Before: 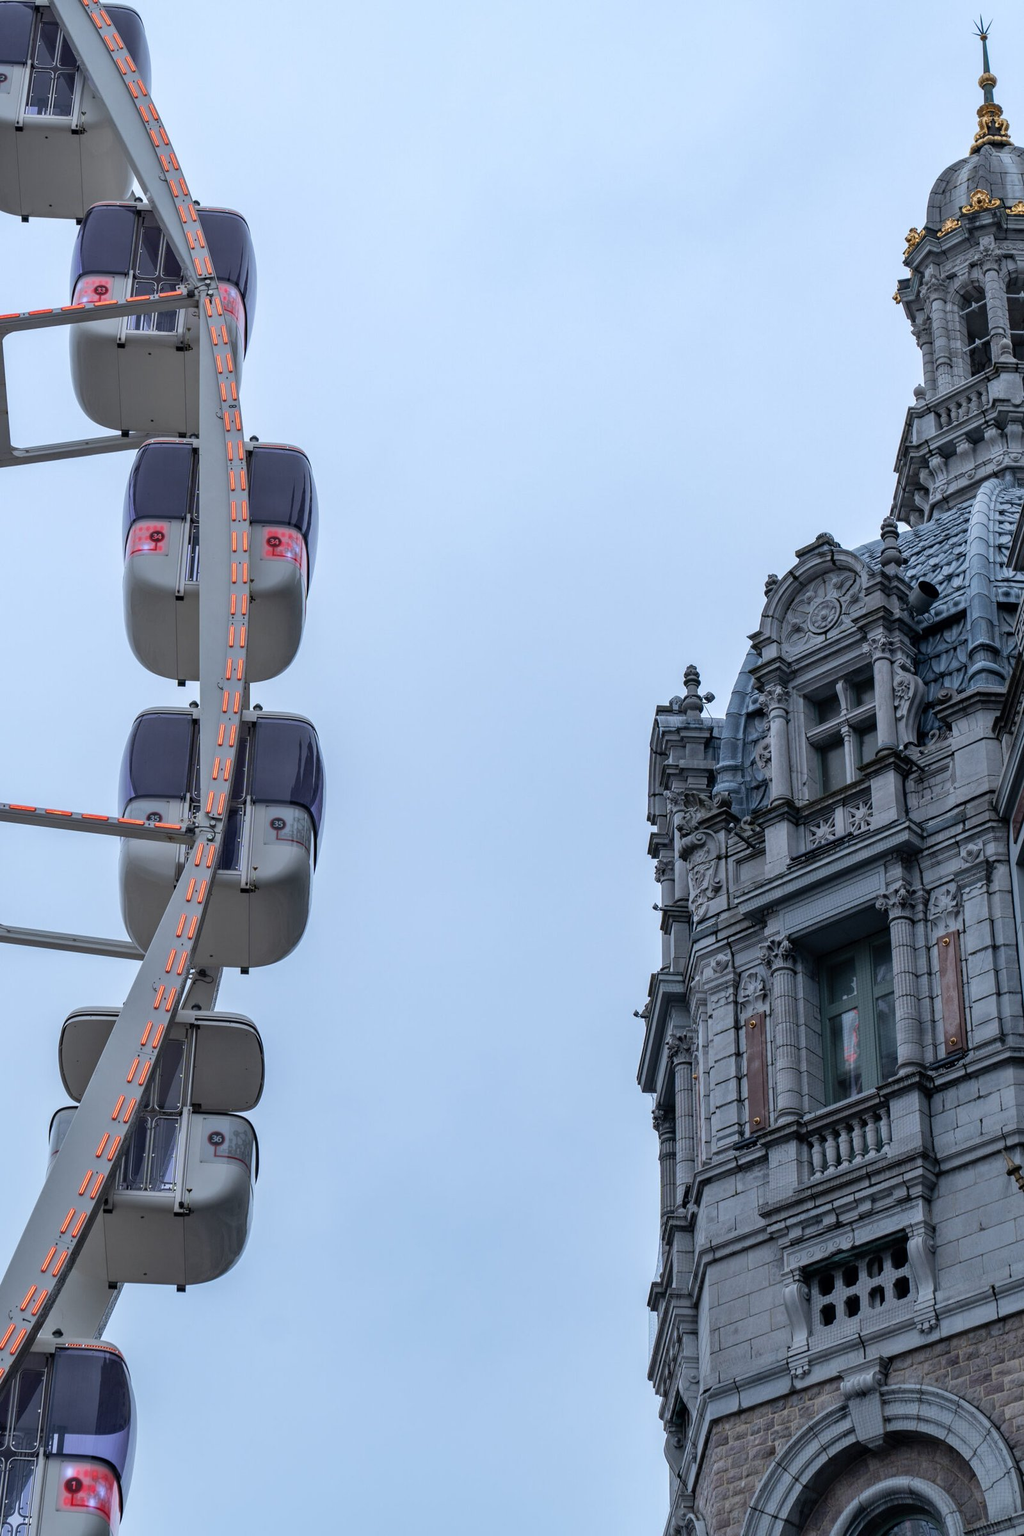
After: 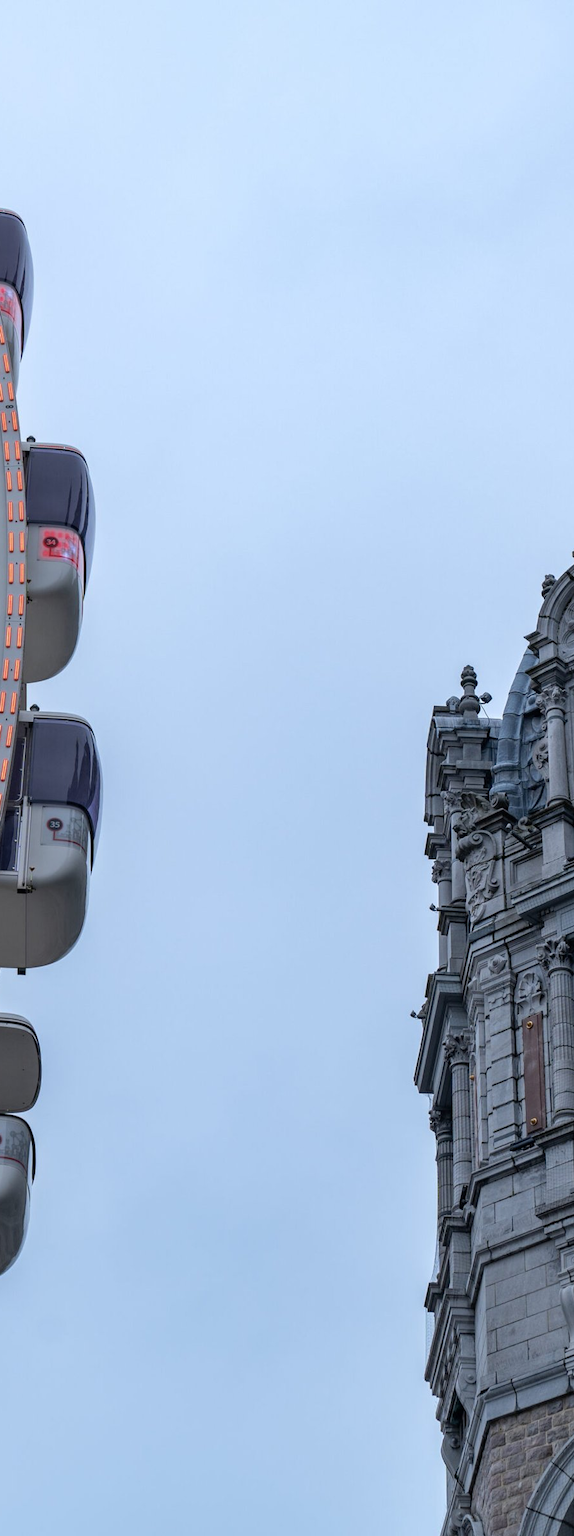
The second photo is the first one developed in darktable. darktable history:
crop: left 21.822%, right 22.056%, bottom 0.008%
